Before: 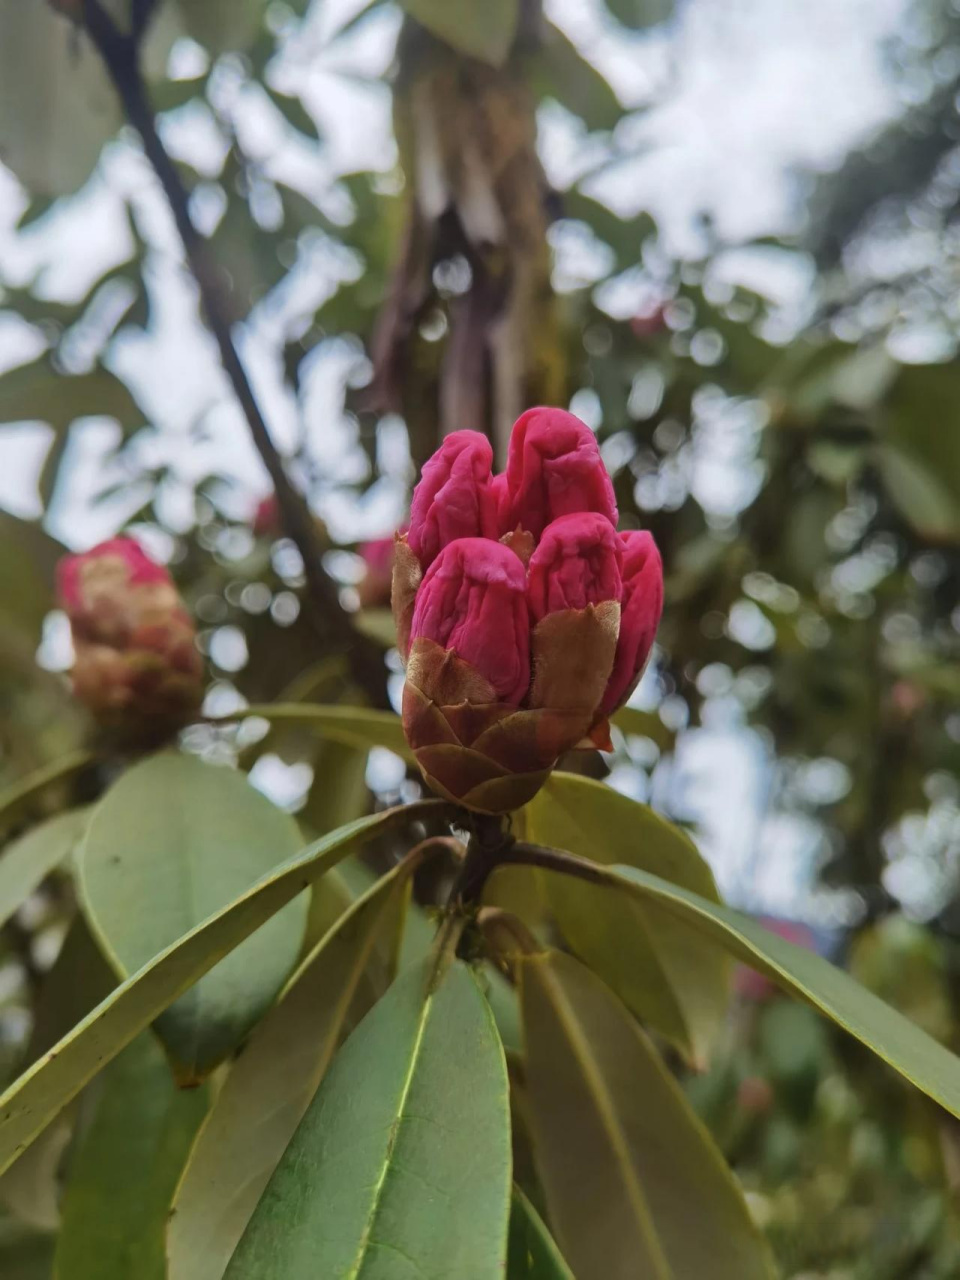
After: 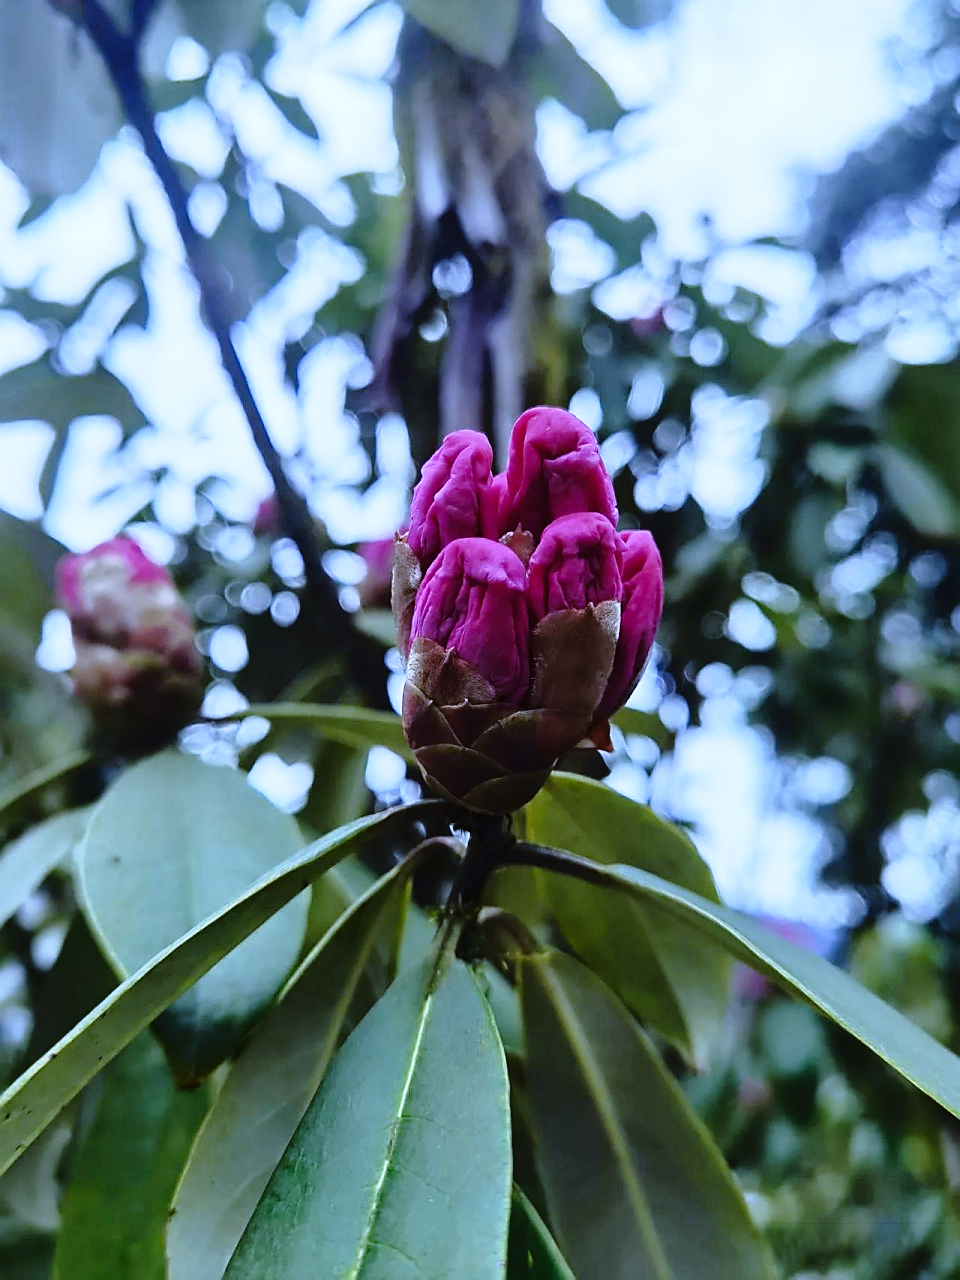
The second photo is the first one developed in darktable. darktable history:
white balance: red 0.766, blue 1.537
sharpen: radius 1.4, amount 1.25, threshold 0.7
tone curve: curves: ch0 [(0, 0) (0.224, 0.12) (0.375, 0.296) (0.528, 0.472) (0.681, 0.634) (0.8, 0.766) (0.873, 0.877) (1, 1)], preserve colors basic power
base curve: curves: ch0 [(0, 0) (0.028, 0.03) (0.121, 0.232) (0.46, 0.748) (0.859, 0.968) (1, 1)], preserve colors none
